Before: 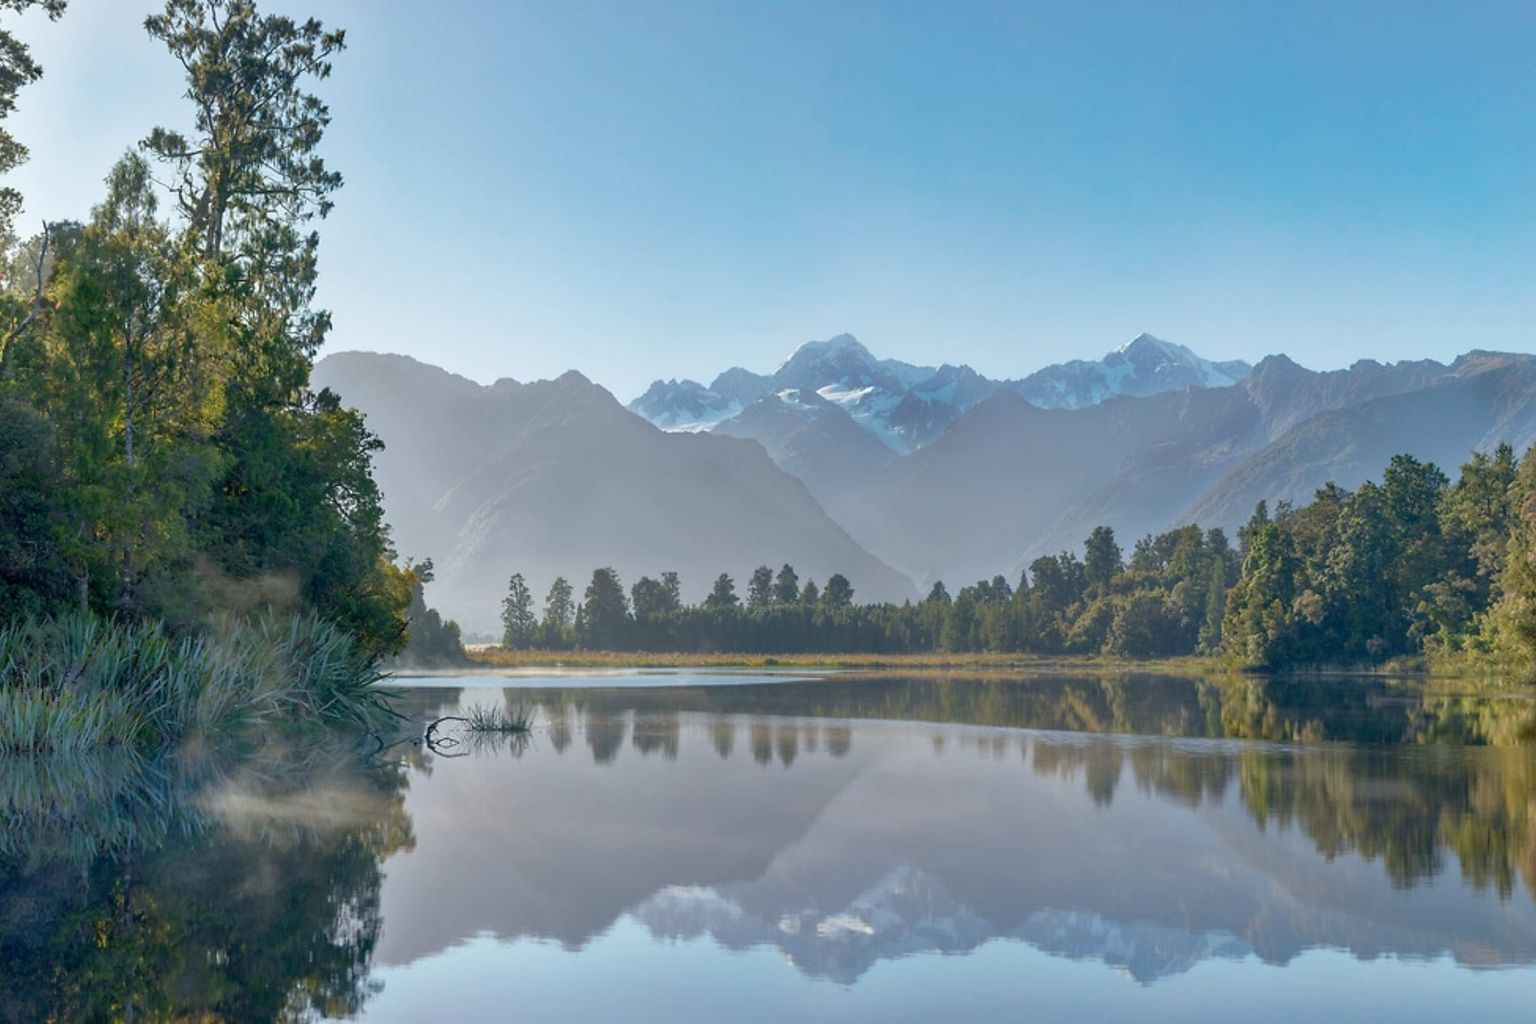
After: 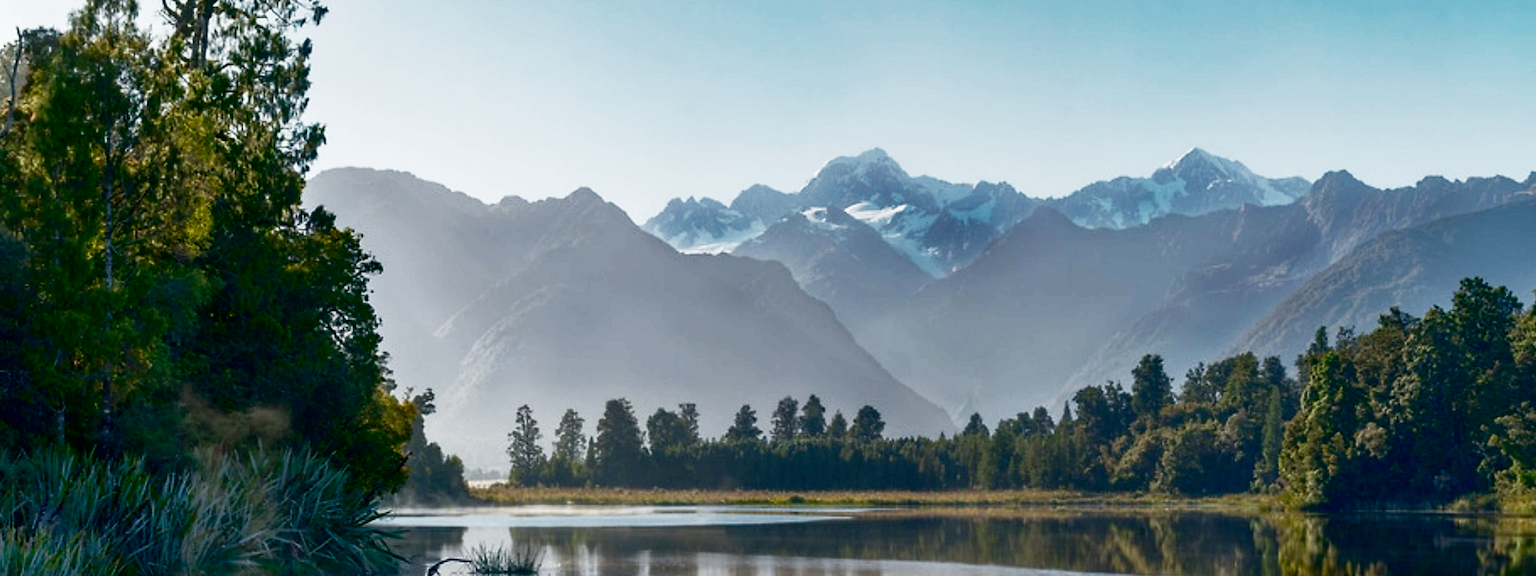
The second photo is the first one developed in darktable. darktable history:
base curve: curves: ch0 [(0, 0) (0.028, 0.03) (0.121, 0.232) (0.46, 0.748) (0.859, 0.968) (1, 1)], preserve colors none
crop: left 1.821%, top 19.132%, right 4.761%, bottom 28.252%
contrast brightness saturation: brightness -0.531
